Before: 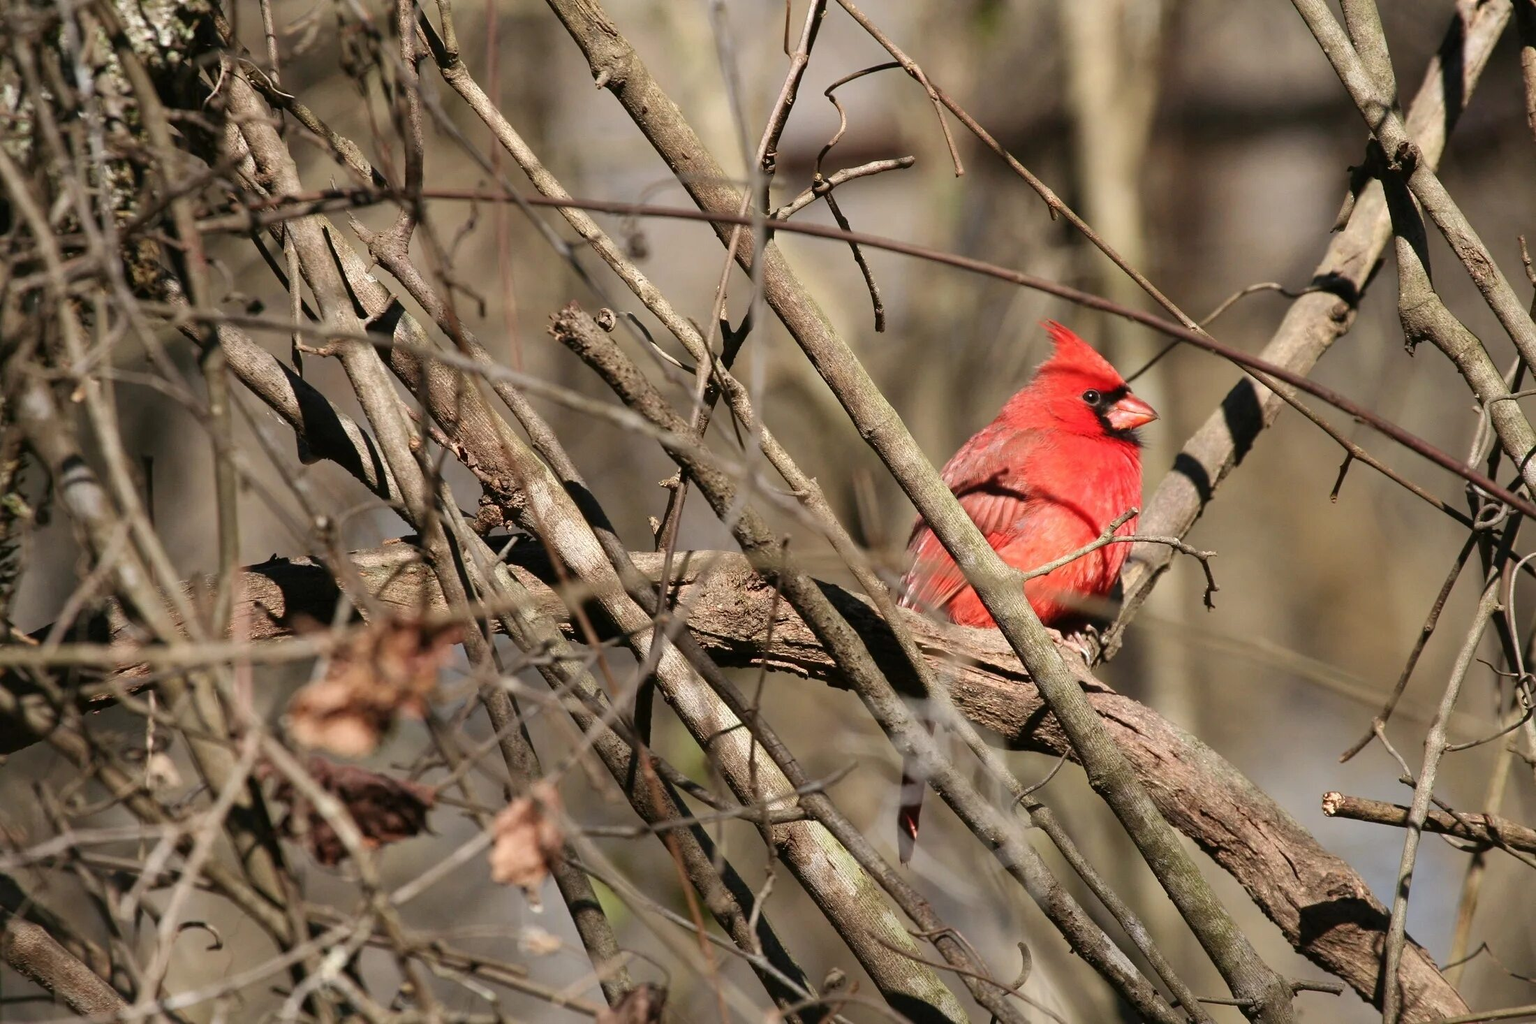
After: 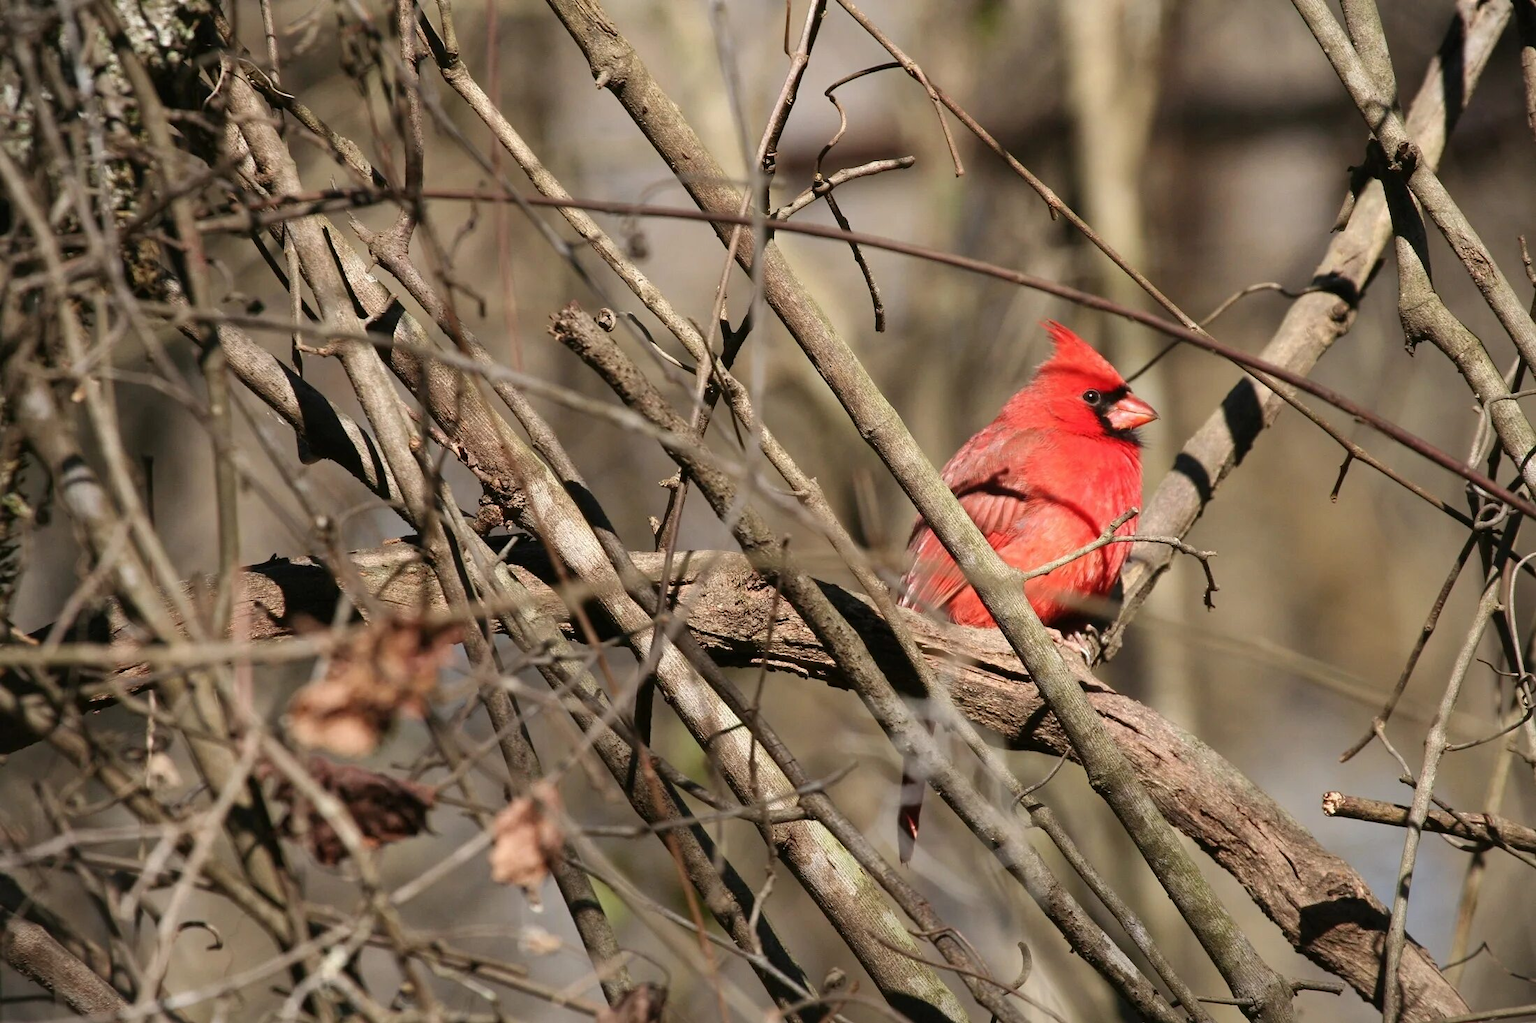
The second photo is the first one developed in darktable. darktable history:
vignetting: fall-off start 97.39%, fall-off radius 78.42%, width/height ratio 1.11
